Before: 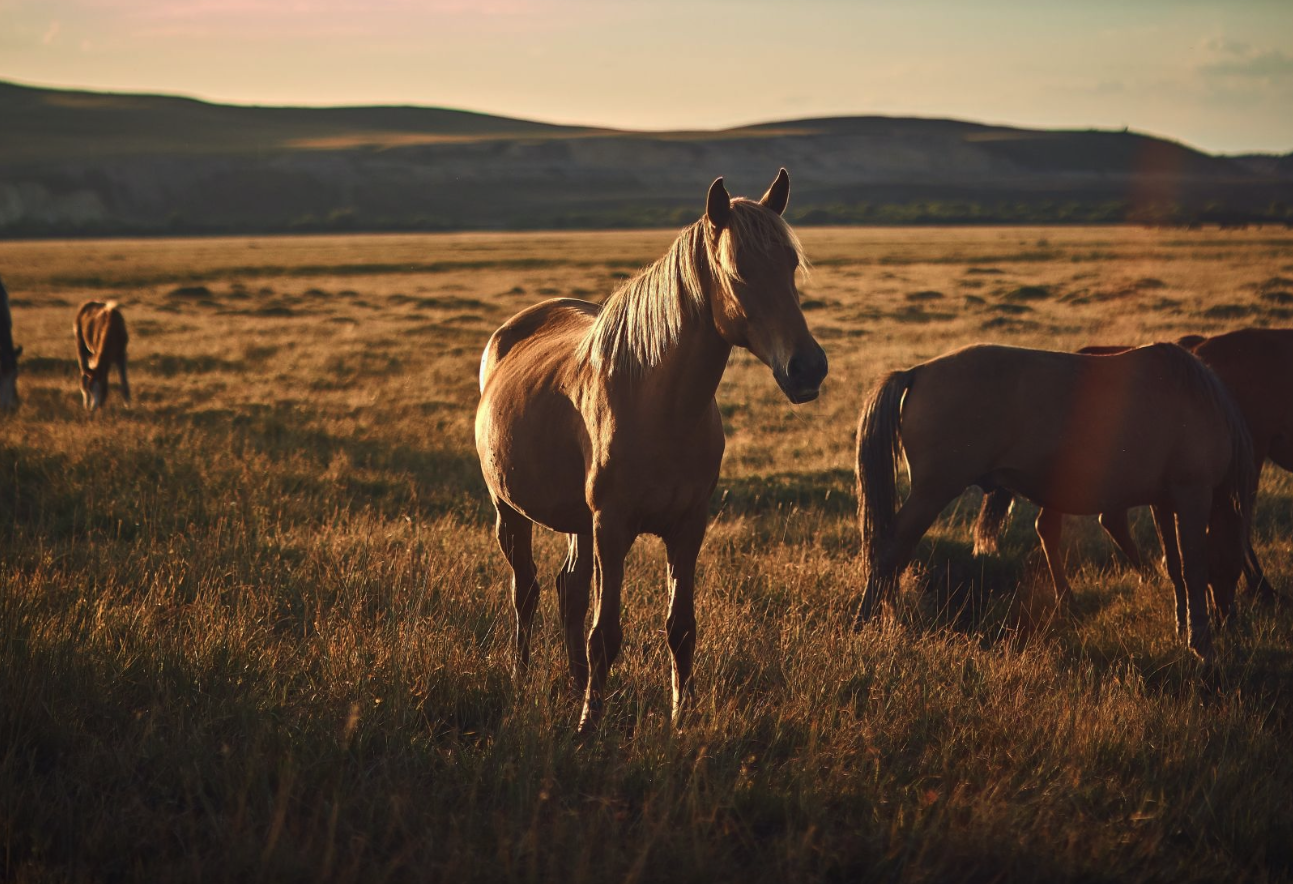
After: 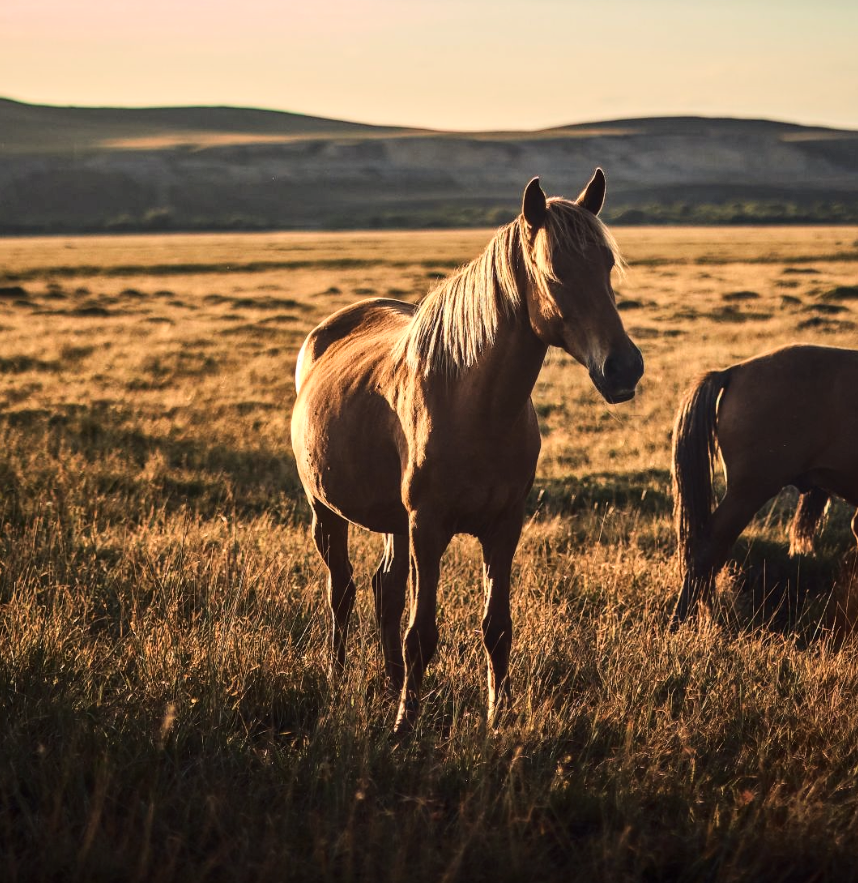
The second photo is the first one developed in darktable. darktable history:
base curve: curves: ch0 [(0, 0) (0.036, 0.025) (0.121, 0.166) (0.206, 0.329) (0.605, 0.79) (1, 1)]
local contrast: on, module defaults
crop and rotate: left 14.33%, right 19.256%
